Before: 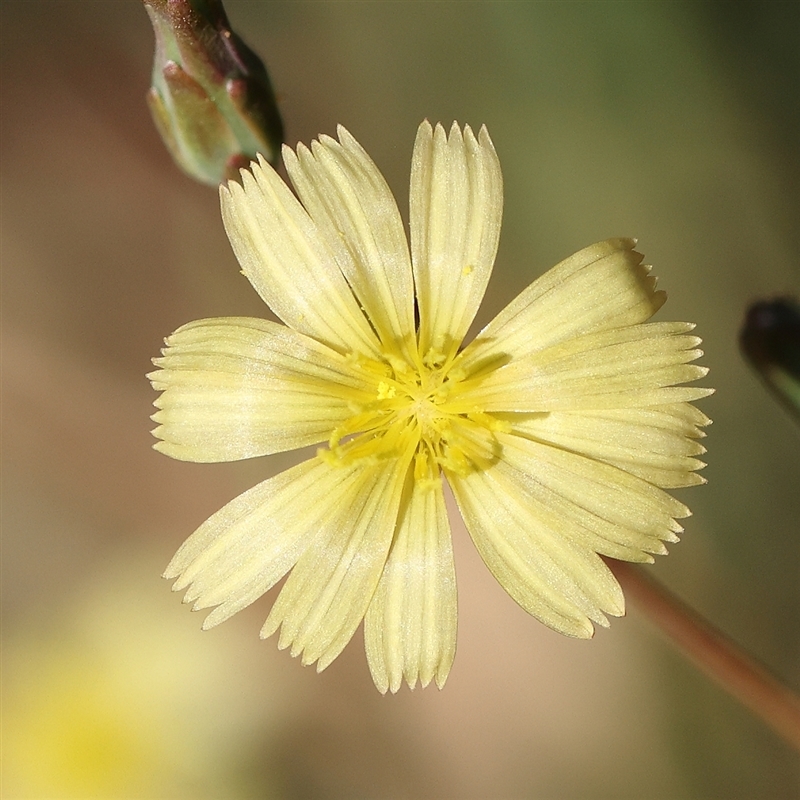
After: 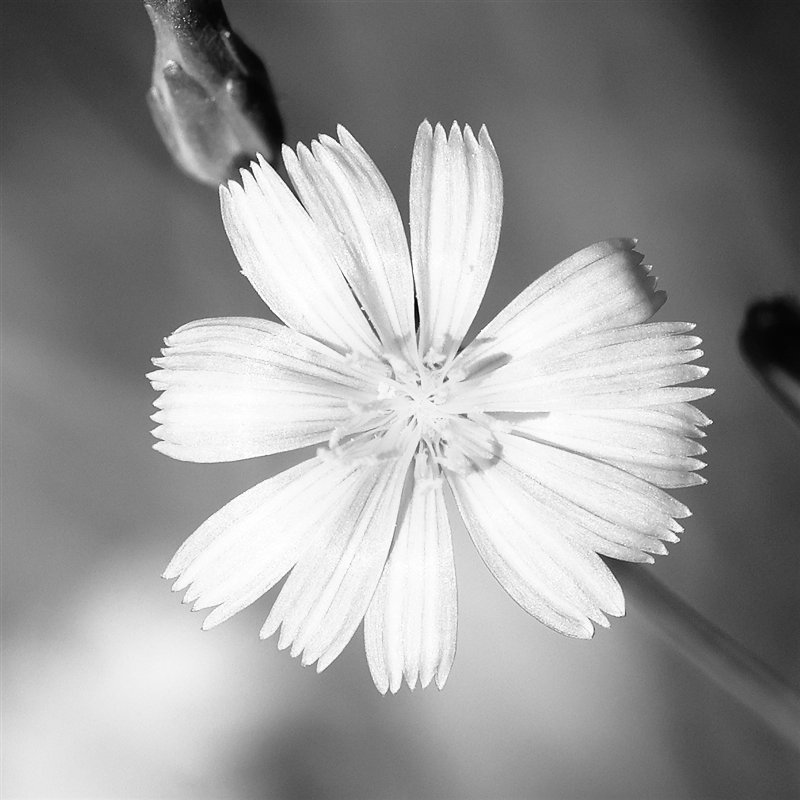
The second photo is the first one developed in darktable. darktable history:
monochrome: on, module defaults
filmic rgb: black relative exposure -9.08 EV, white relative exposure 2.3 EV, hardness 7.49
